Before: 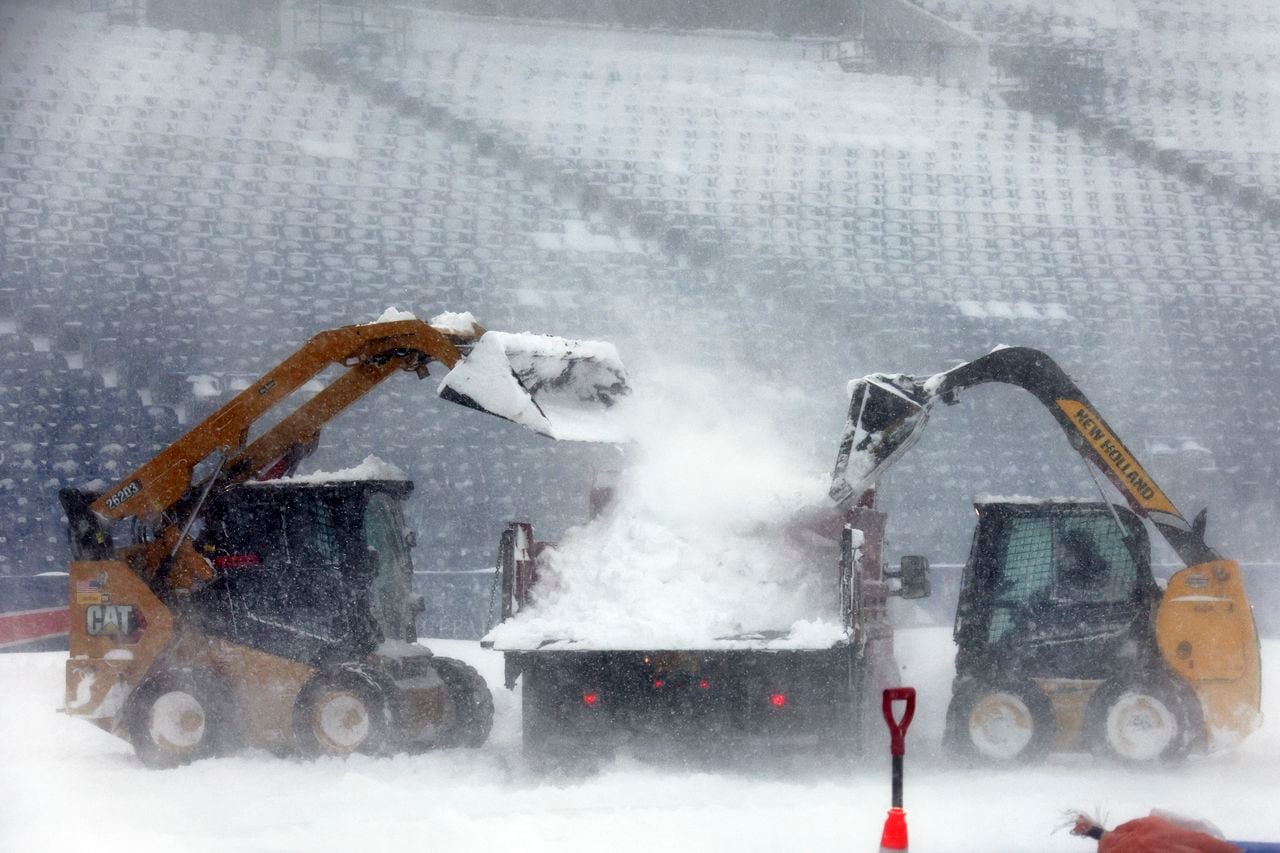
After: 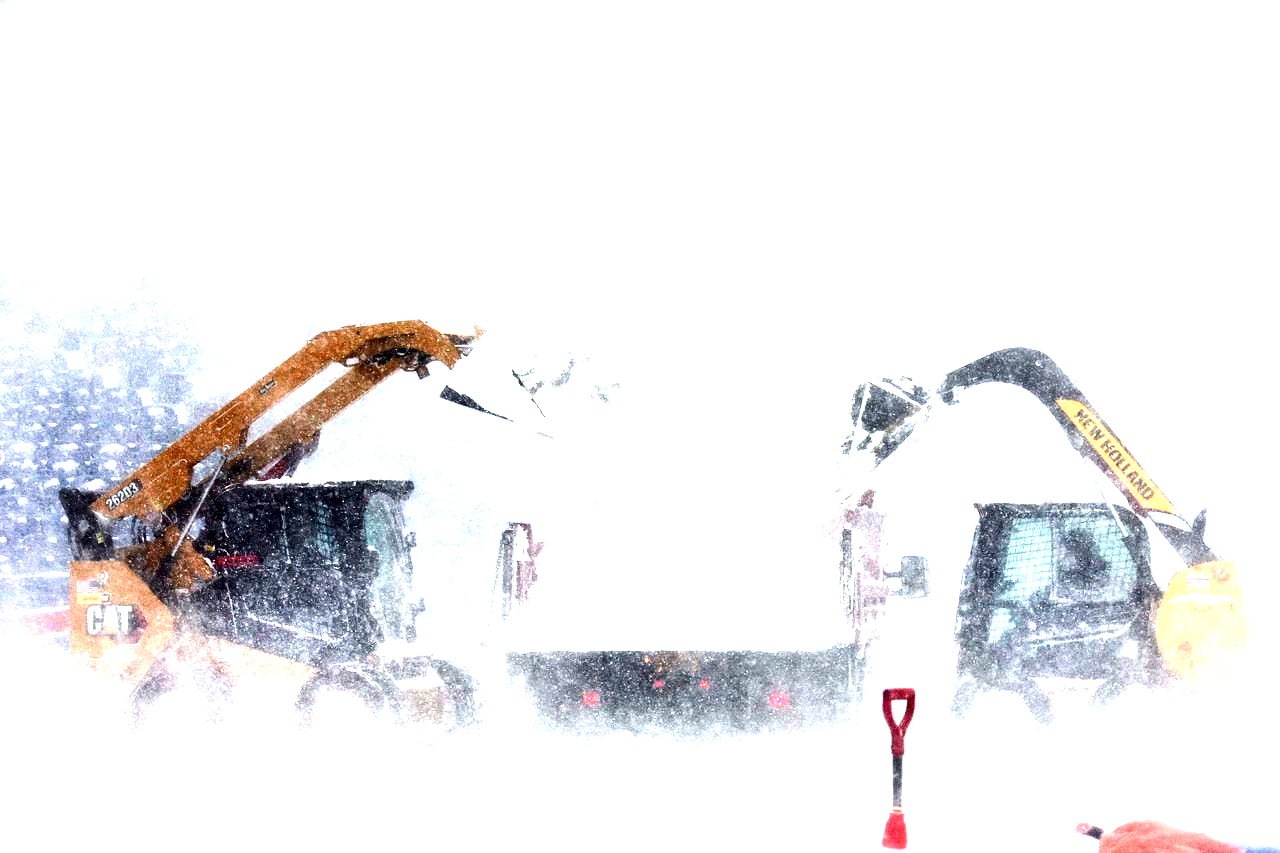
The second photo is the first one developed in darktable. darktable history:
tone equalizer: -8 EV -1.08 EV, -7 EV -1.01 EV, -6 EV -0.867 EV, -5 EV -0.578 EV, -3 EV 0.578 EV, -2 EV 0.867 EV, -1 EV 1.01 EV, +0 EV 1.08 EV, edges refinement/feathering 500, mask exposure compensation -1.57 EV, preserve details no
exposure: black level correction 0.001, exposure 1.646 EV, compensate exposure bias true, compensate highlight preservation false
grain: coarseness 14.49 ISO, strength 48.04%, mid-tones bias 35%
